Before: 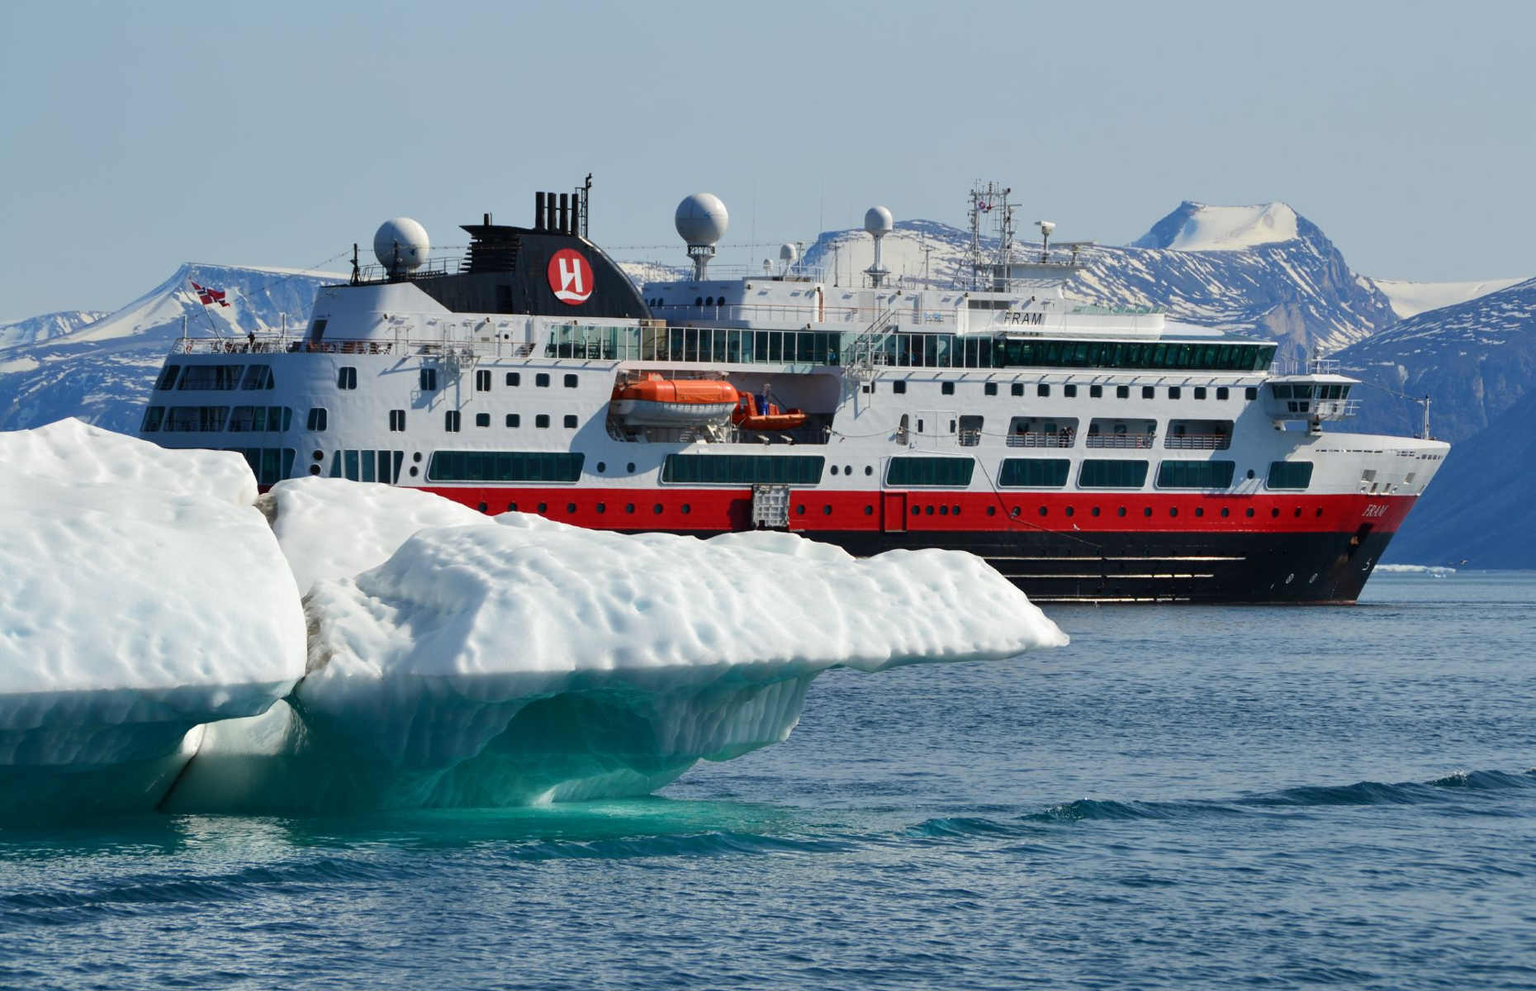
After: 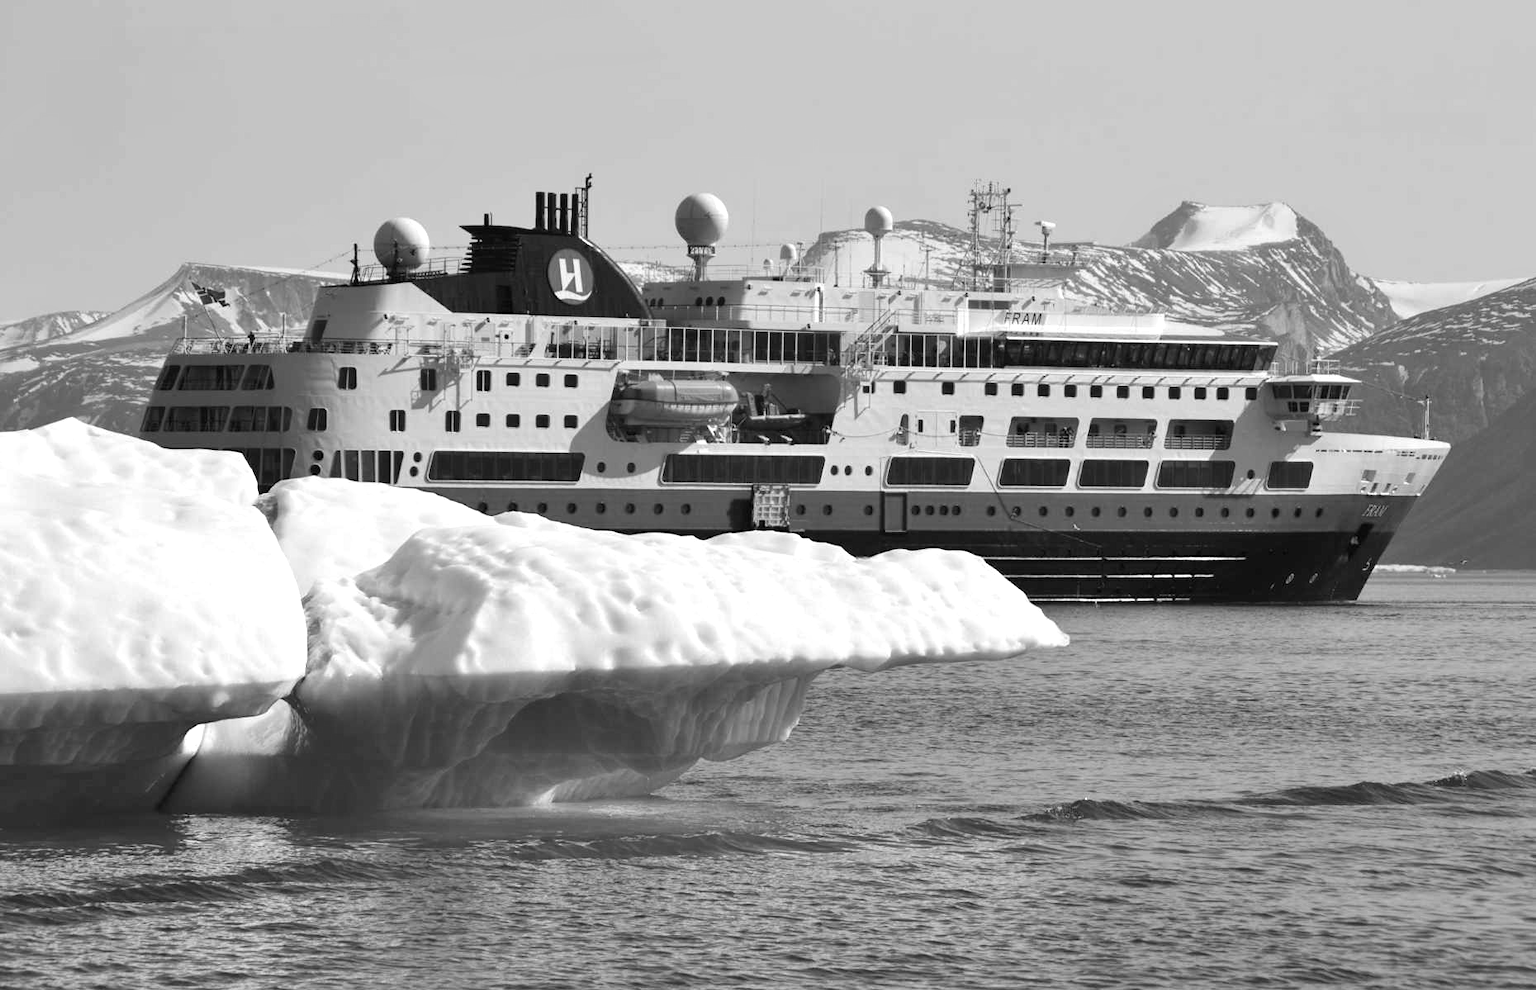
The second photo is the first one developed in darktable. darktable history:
exposure: black level correction 0, exposure 0.5 EV, compensate exposure bias true, compensate highlight preservation false
vibrance: on, module defaults
rotate and perspective: automatic cropping original format, crop left 0, crop top 0
monochrome: a 32, b 64, size 2.3
